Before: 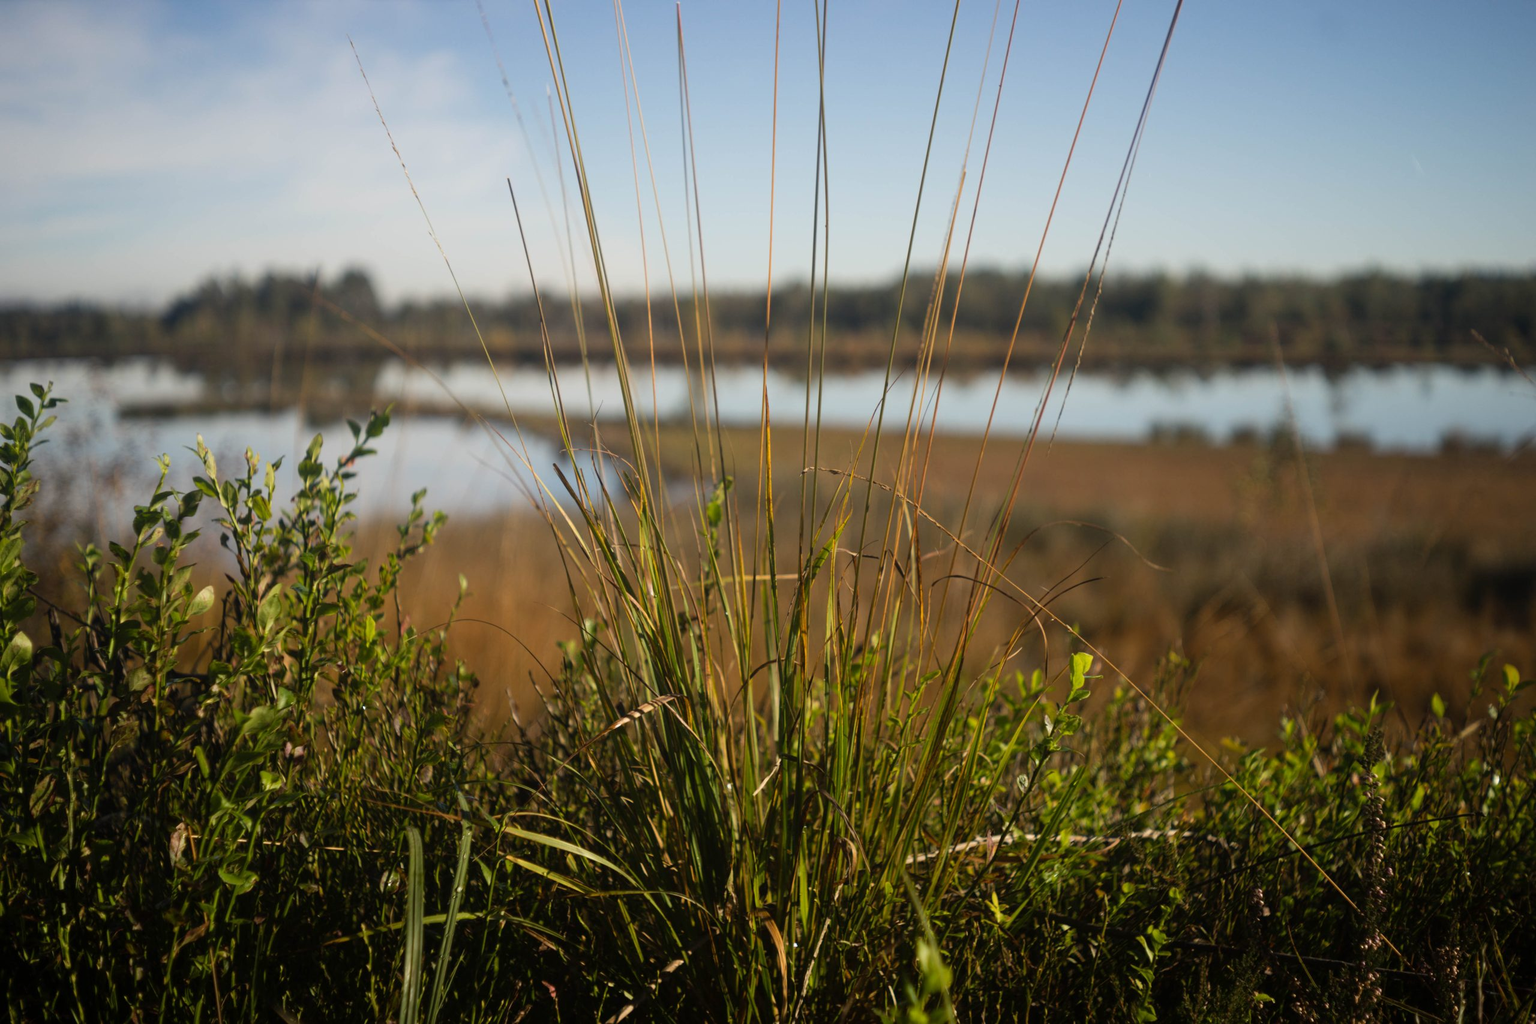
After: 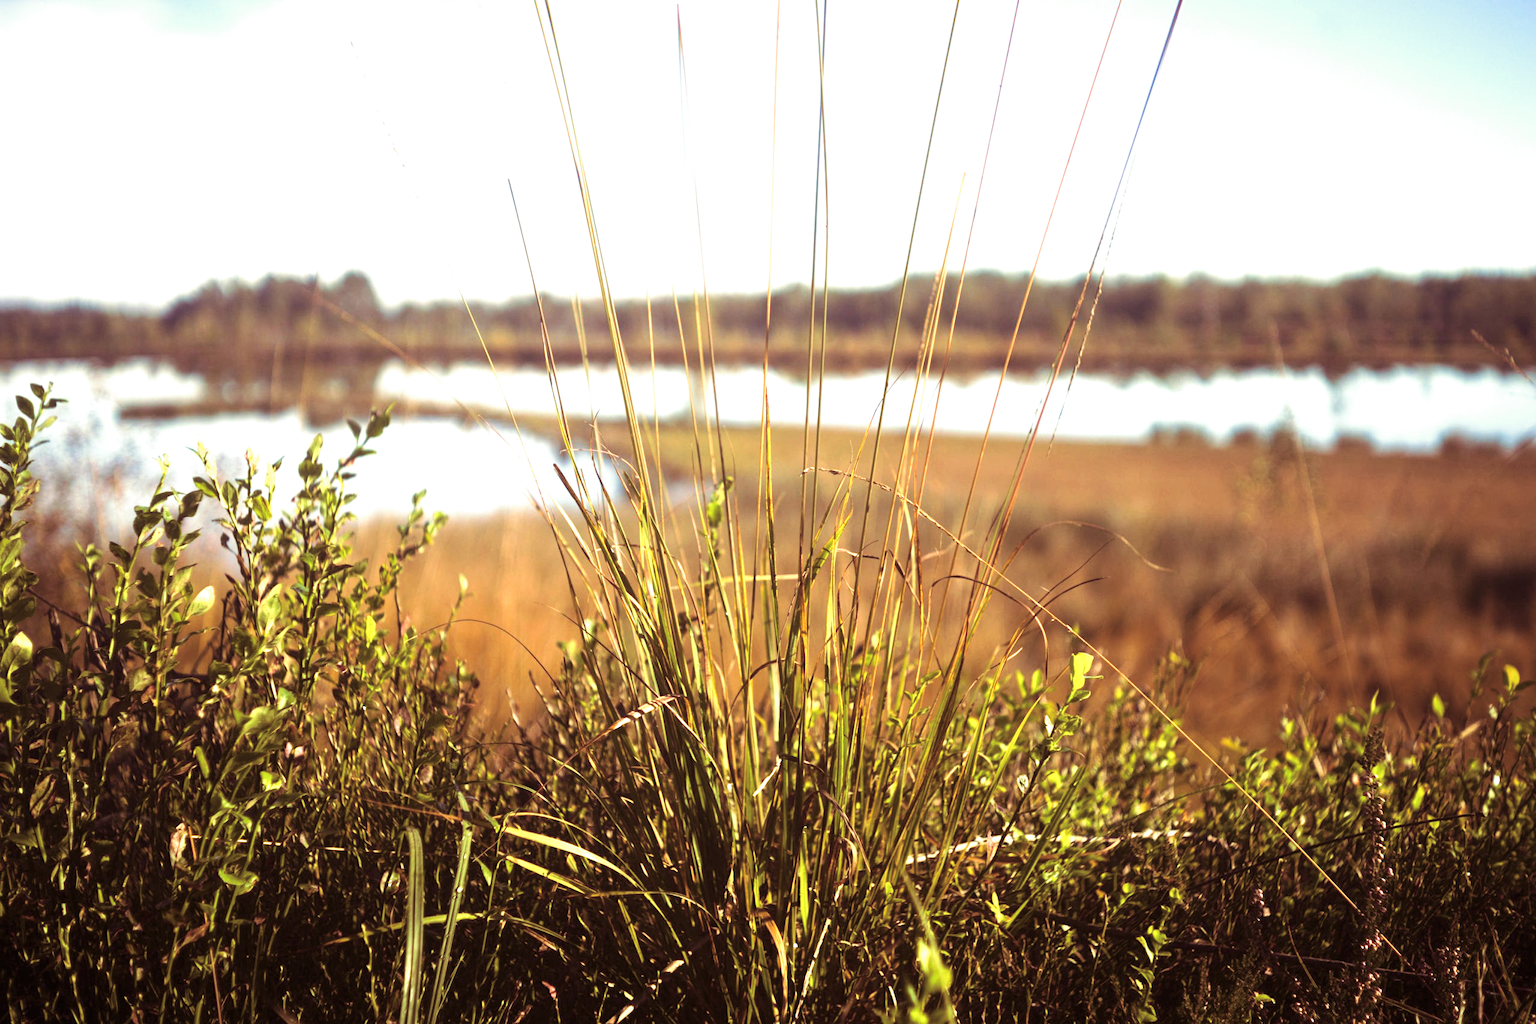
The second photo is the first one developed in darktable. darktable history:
velvia: on, module defaults
exposure: black level correction 0, exposure 1.7 EV, compensate exposure bias true, compensate highlight preservation false
split-toning: on, module defaults
color balance rgb: perceptual saturation grading › global saturation 20%, perceptual saturation grading › highlights -25%, perceptual saturation grading › shadows 25%
